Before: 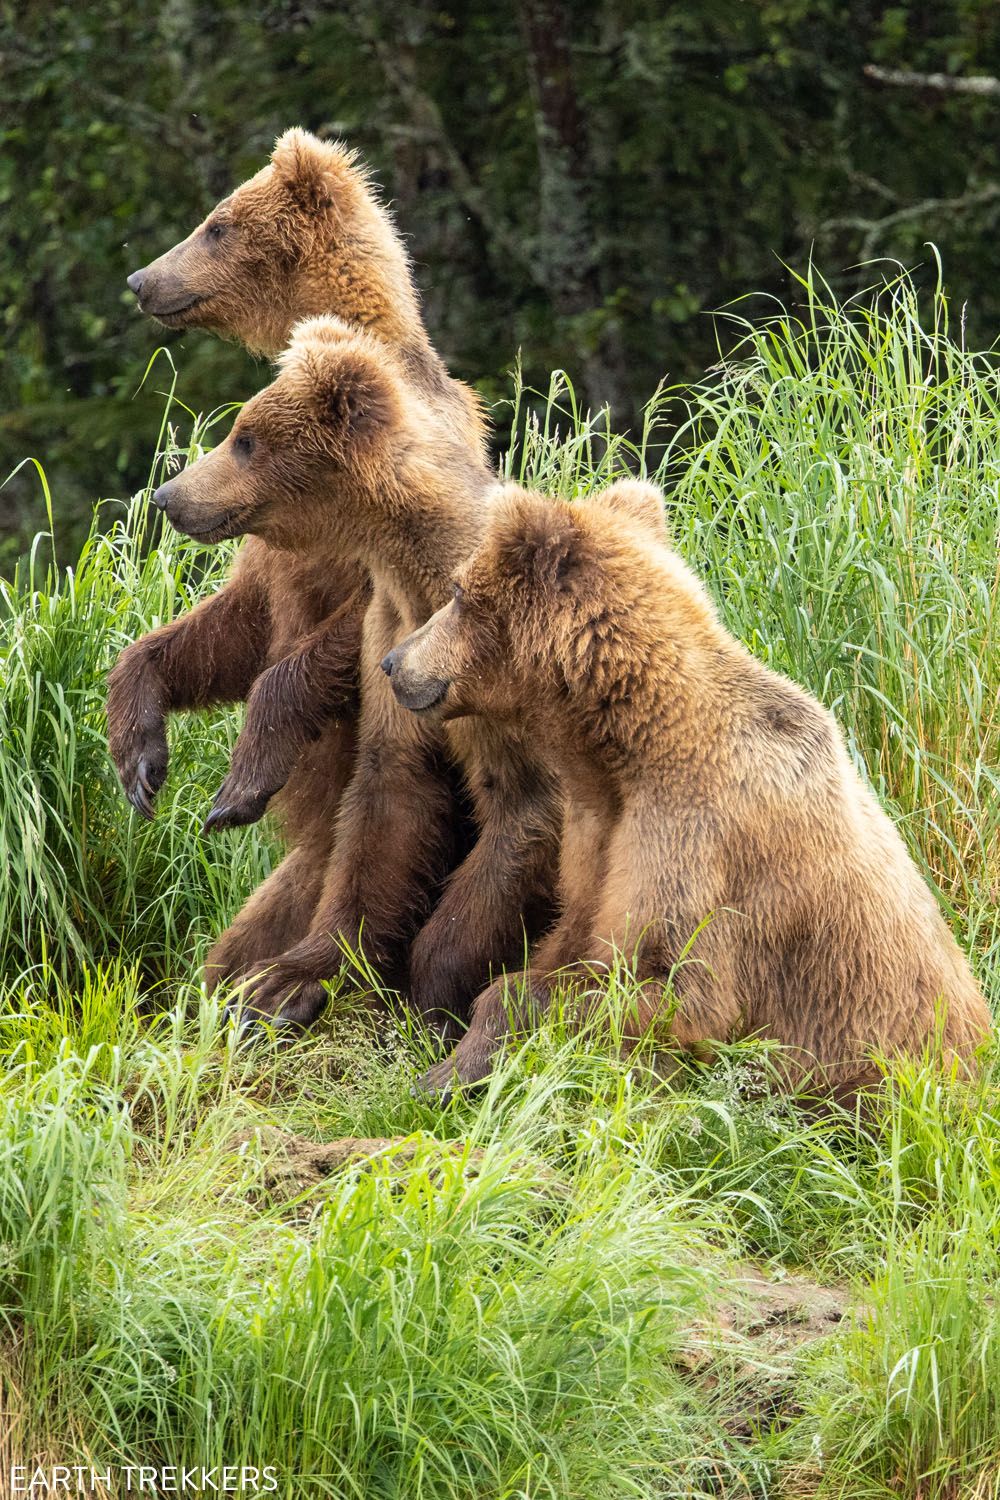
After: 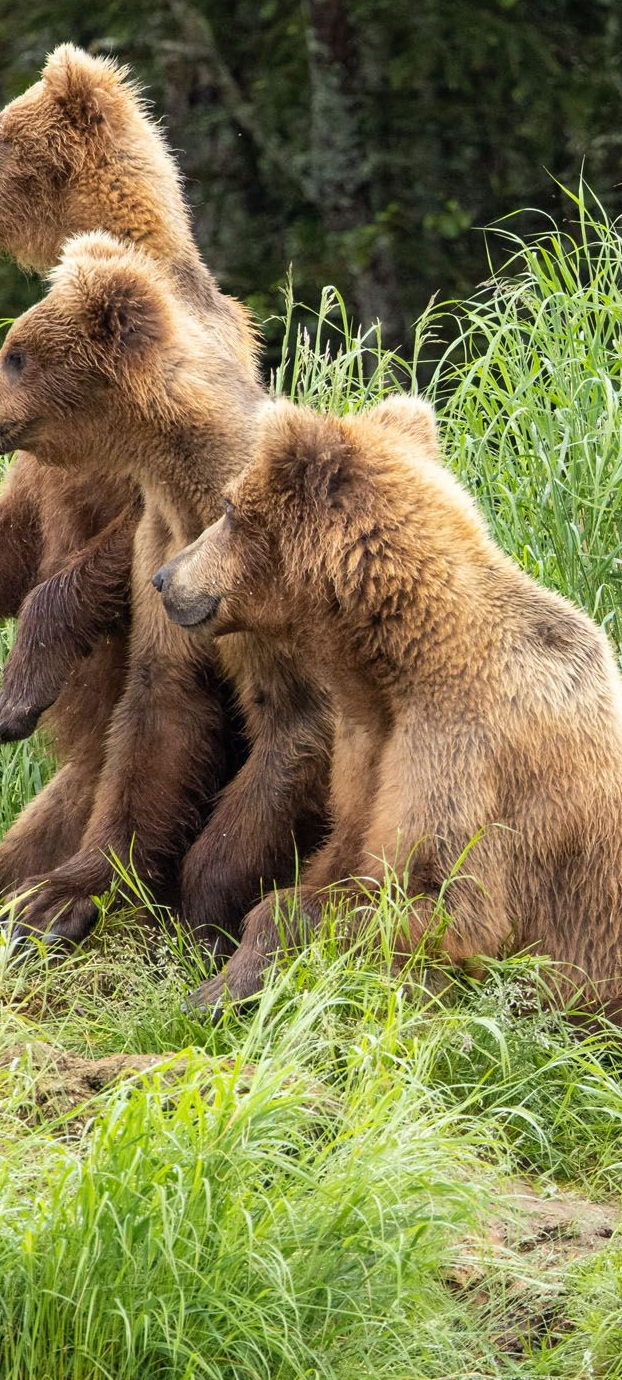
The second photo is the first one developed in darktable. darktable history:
crop and rotate: left 22.955%, top 5.633%, right 14.805%, bottom 2.315%
